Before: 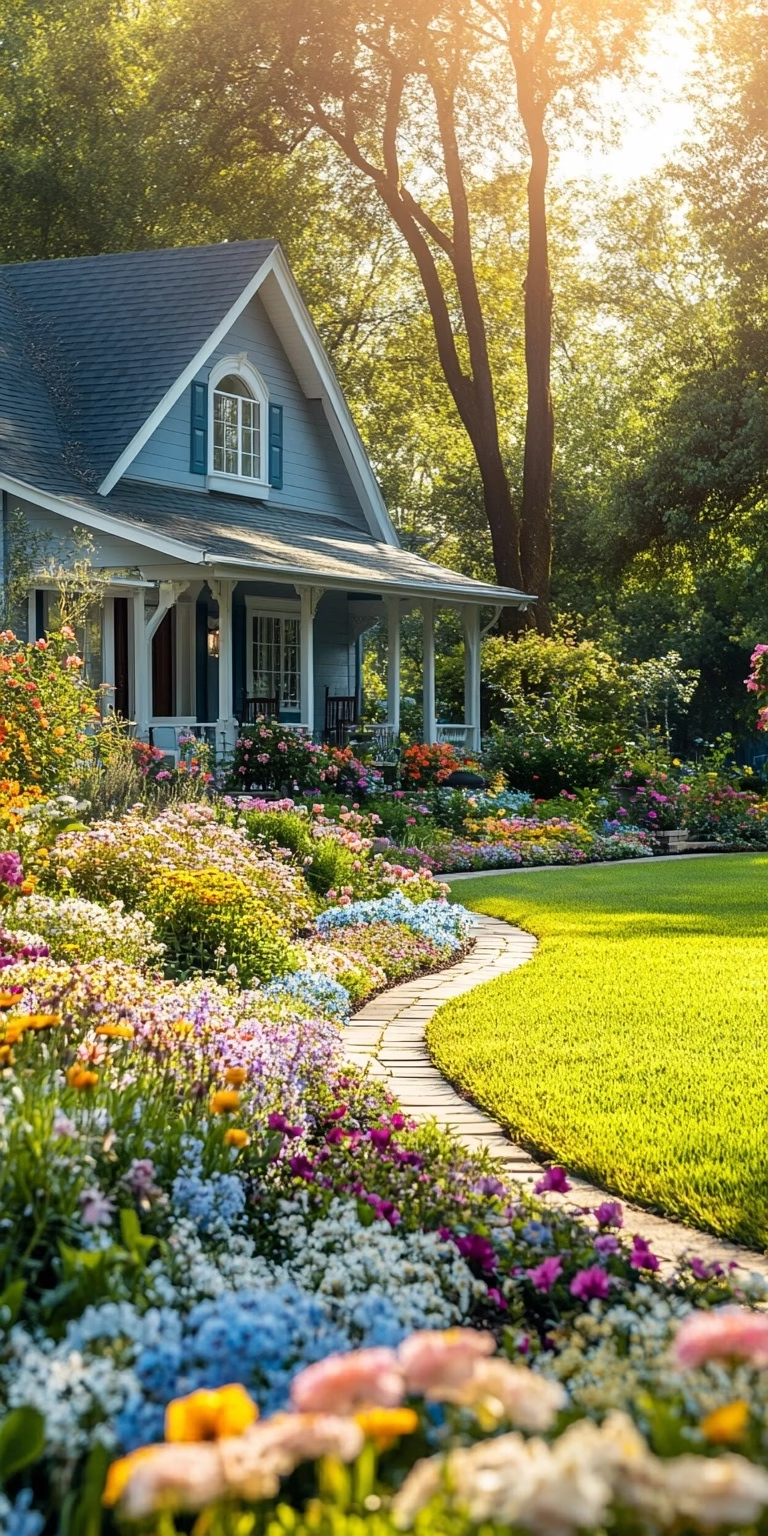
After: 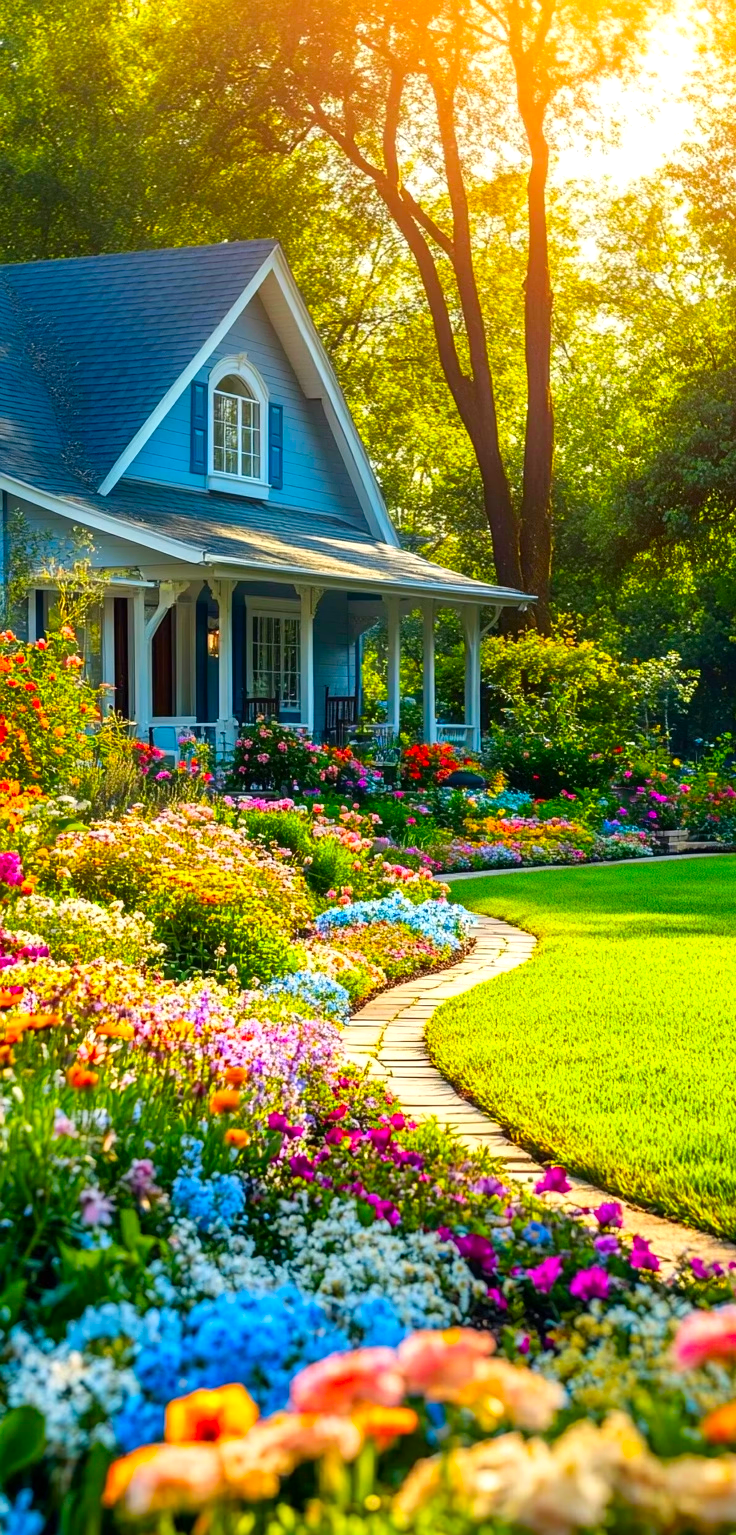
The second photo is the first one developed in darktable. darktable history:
exposure: exposure 0.202 EV, compensate highlight preservation false
color correction: highlights b* -0.022, saturation 2.14
crop: right 4.139%, bottom 0.017%
